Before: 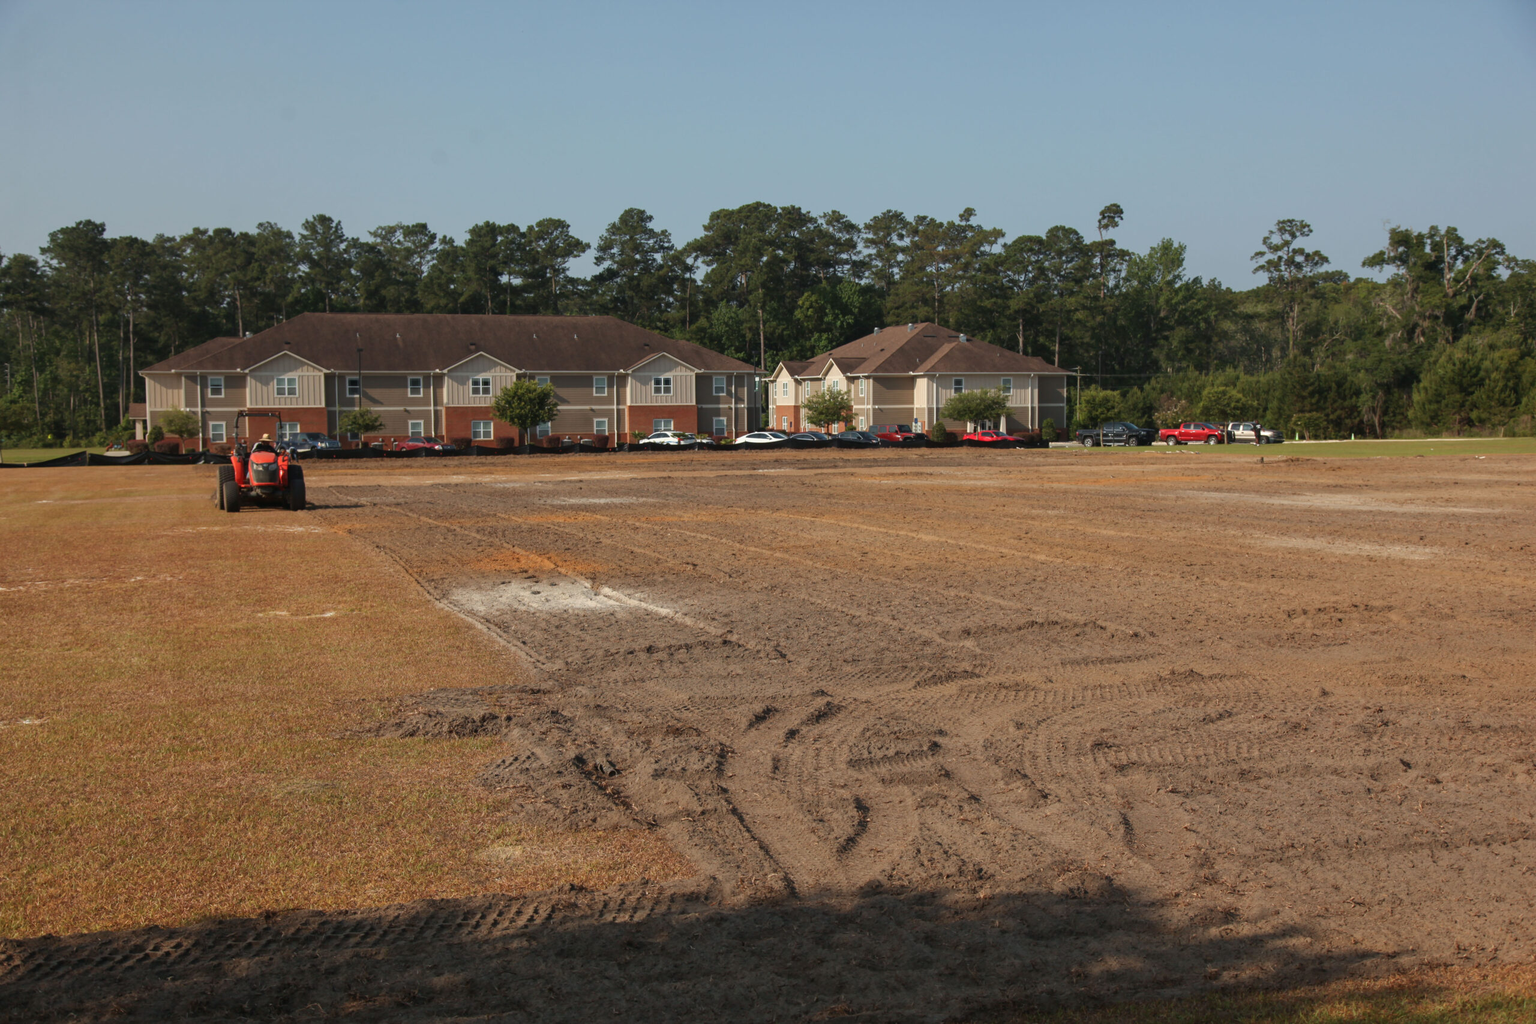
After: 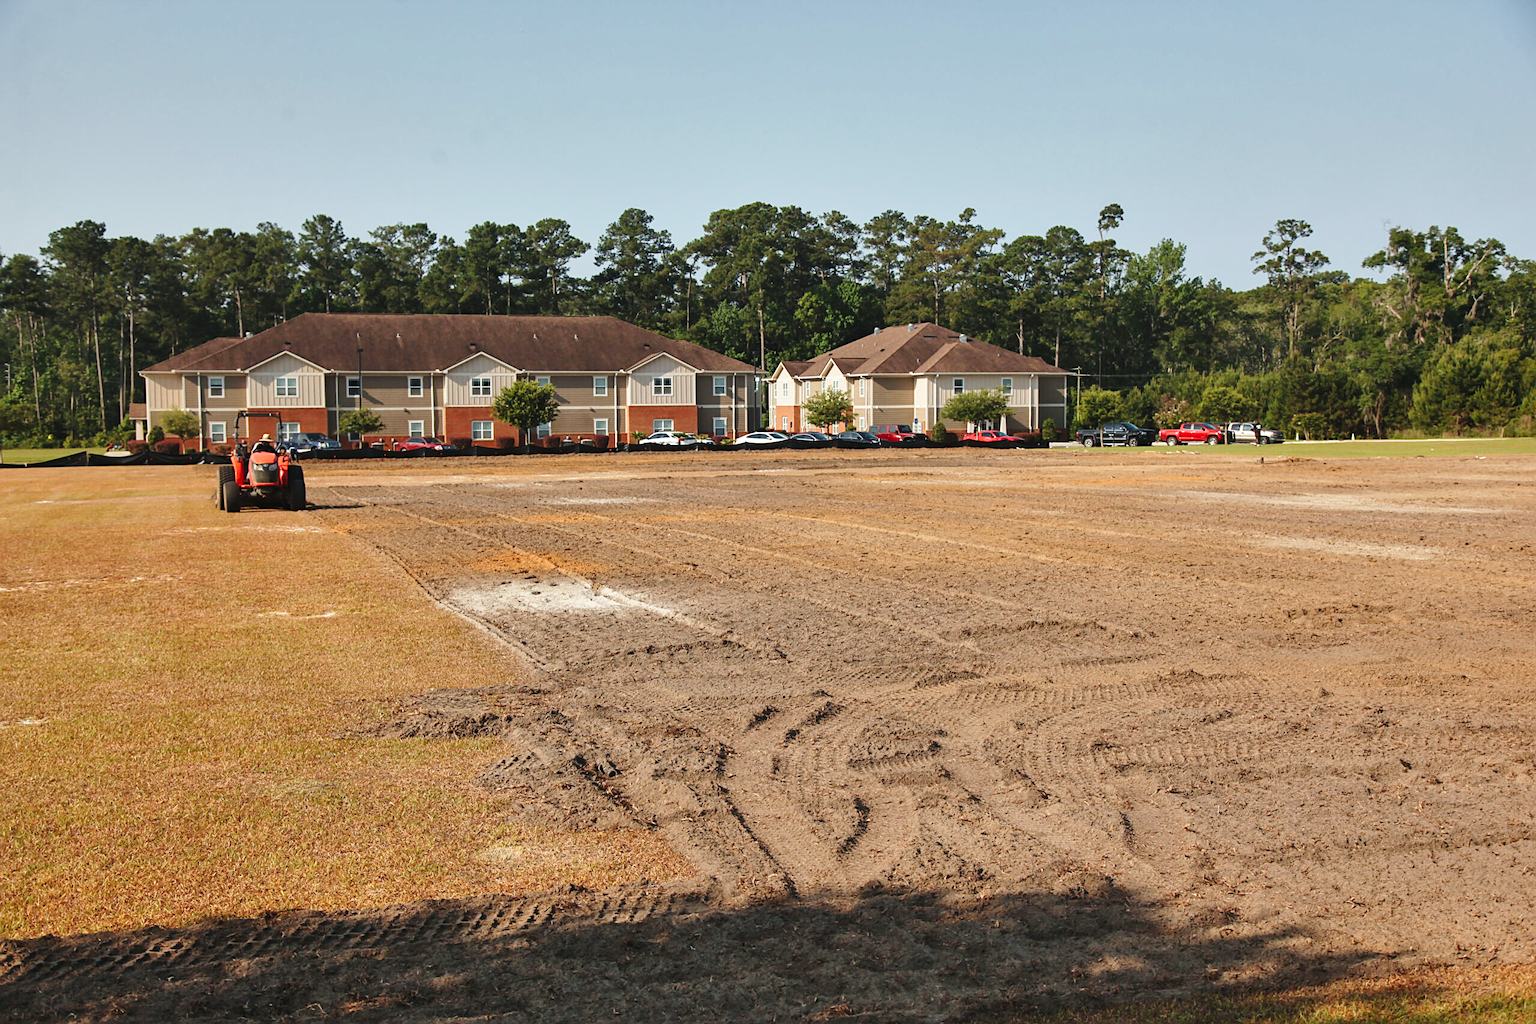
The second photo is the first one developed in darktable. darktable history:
sharpen: on, module defaults
base curve: curves: ch0 [(0, 0) (0.028, 0.03) (0.121, 0.232) (0.46, 0.748) (0.859, 0.968) (1, 1)], preserve colors none
exposure: black level correction -0.001, exposure 0.08 EV, compensate highlight preservation false
shadows and highlights: highlights color adjustment 0%, soften with gaussian
